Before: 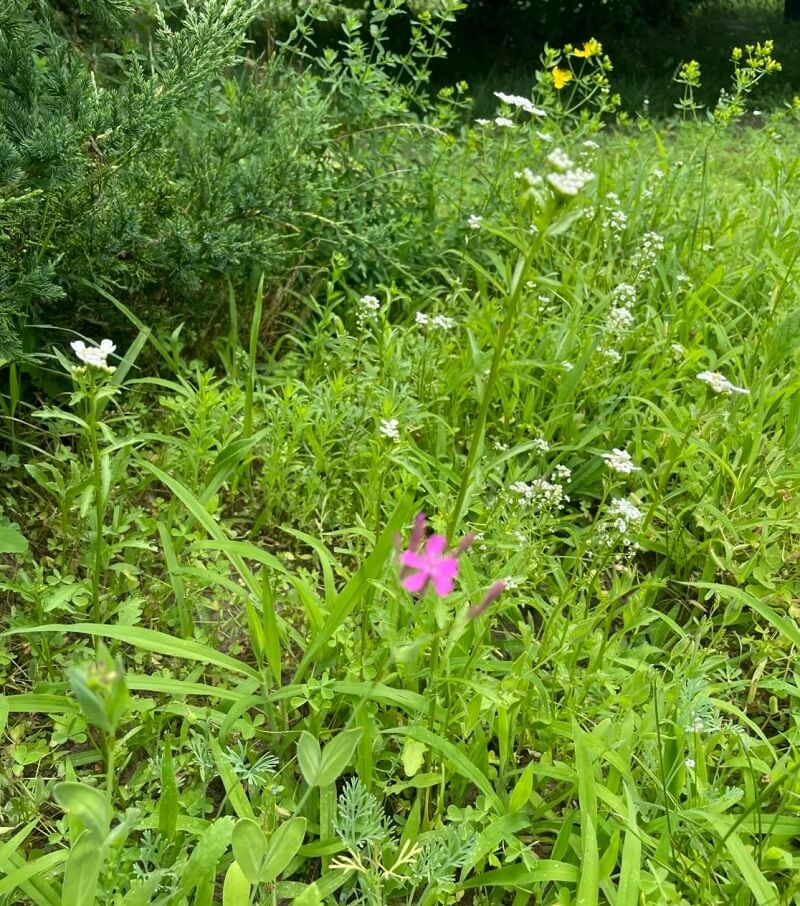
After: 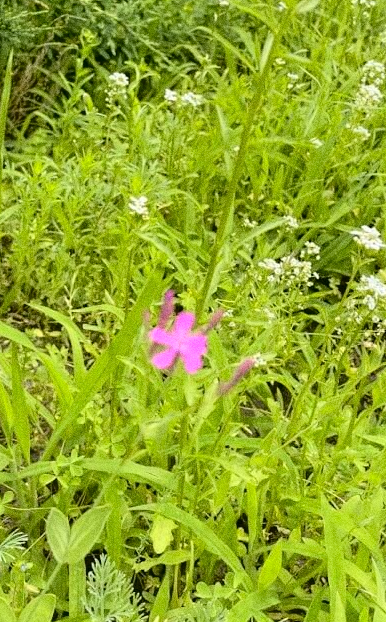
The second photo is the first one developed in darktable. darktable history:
crop: left 31.379%, top 24.658%, right 20.326%, bottom 6.628%
tone curve: curves: ch0 [(0, 0) (0.058, 0.039) (0.168, 0.123) (0.282, 0.327) (0.45, 0.534) (0.676, 0.751) (0.89, 0.919) (1, 1)]; ch1 [(0, 0) (0.094, 0.081) (0.285, 0.299) (0.385, 0.403) (0.447, 0.455) (0.495, 0.496) (0.544, 0.552) (0.589, 0.612) (0.722, 0.728) (1, 1)]; ch2 [(0, 0) (0.257, 0.217) (0.43, 0.421) (0.498, 0.507) (0.531, 0.544) (0.56, 0.579) (0.625, 0.66) (1, 1)], color space Lab, independent channels, preserve colors none
grain: coarseness 0.09 ISO, strength 40%
